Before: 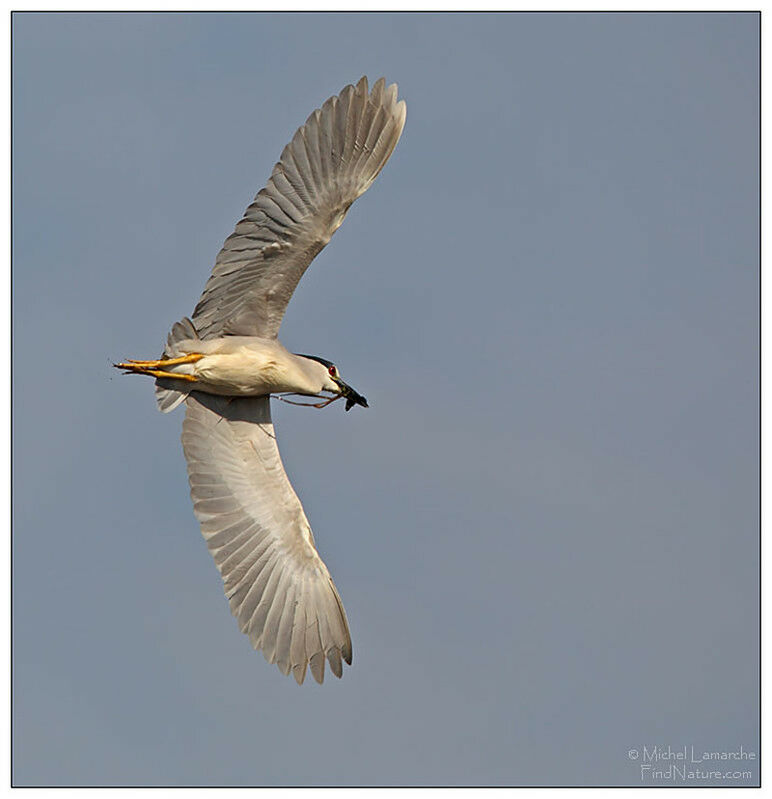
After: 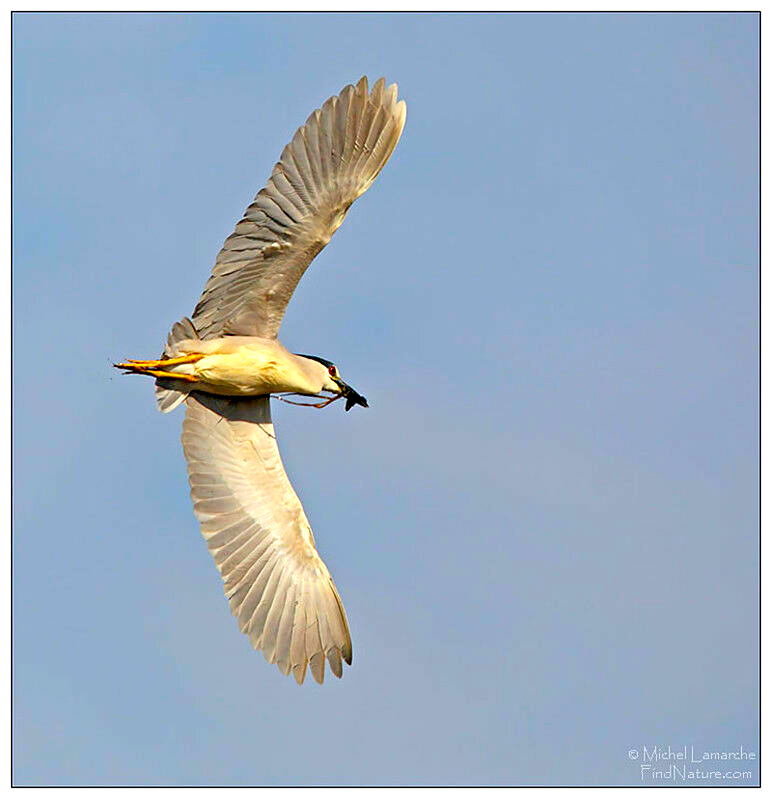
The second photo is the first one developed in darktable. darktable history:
exposure: black level correction 0.012, exposure 0.701 EV, compensate highlight preservation false
color balance rgb: perceptual saturation grading › global saturation 30.285%
color correction: highlights b* 0.046, saturation 1.31
